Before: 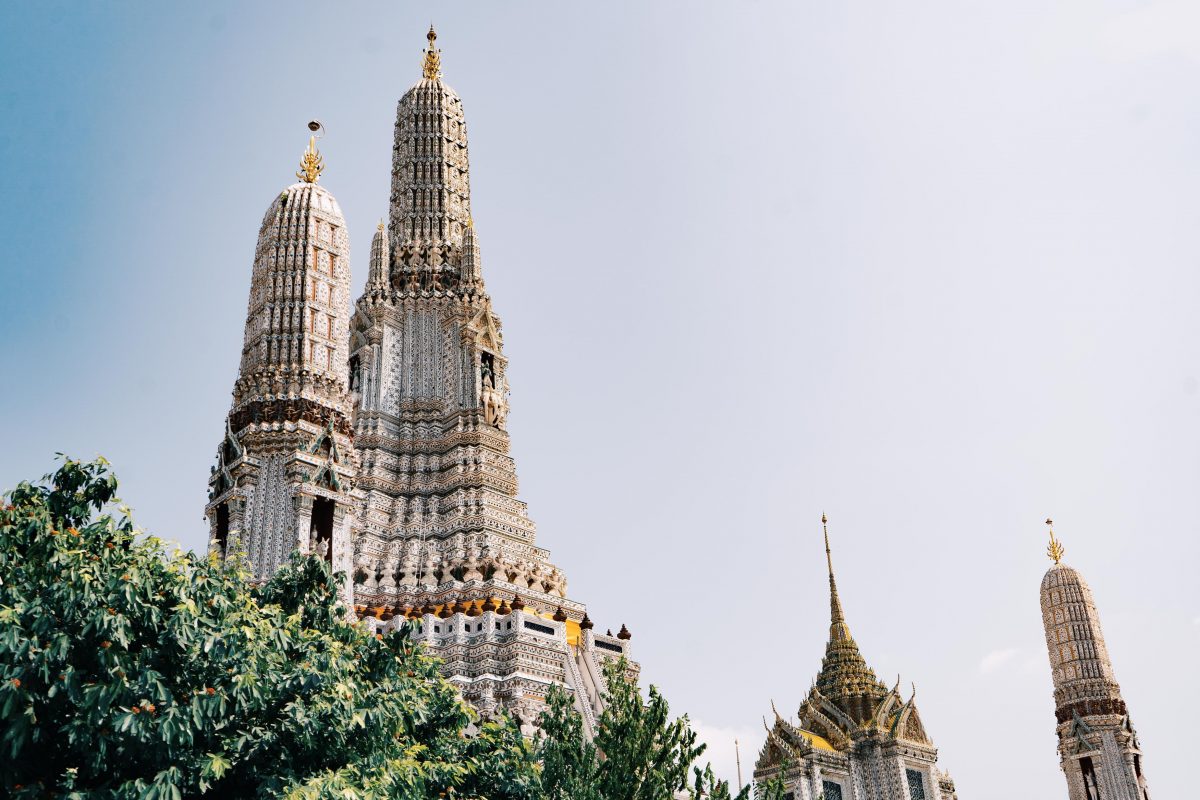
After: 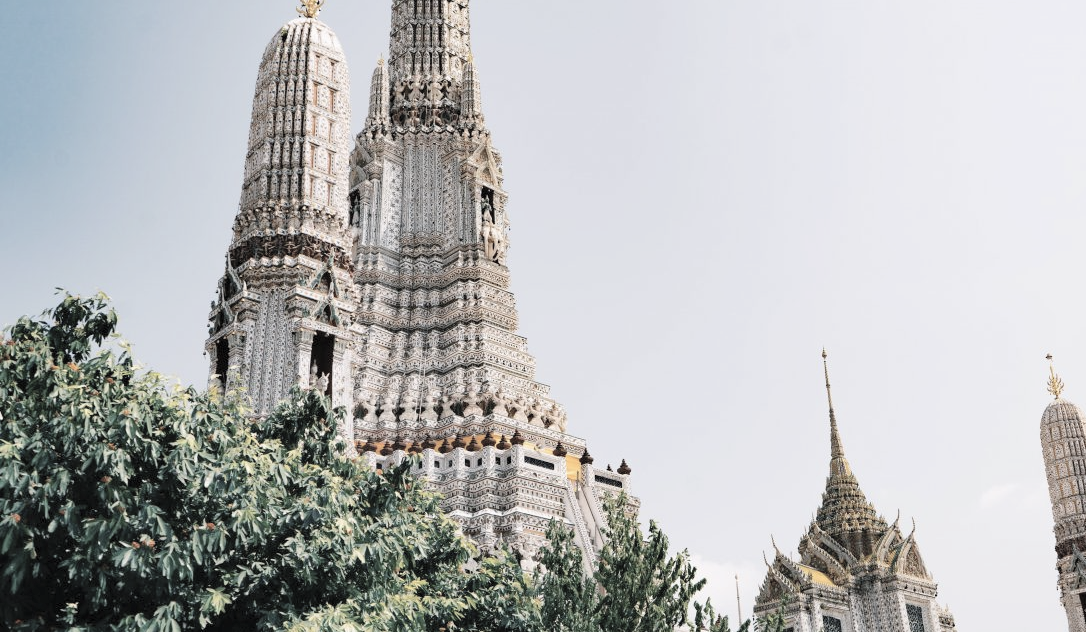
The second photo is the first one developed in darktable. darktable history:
crop: top 20.695%, right 9.457%, bottom 0.248%
contrast brightness saturation: brightness 0.189, saturation -0.486
